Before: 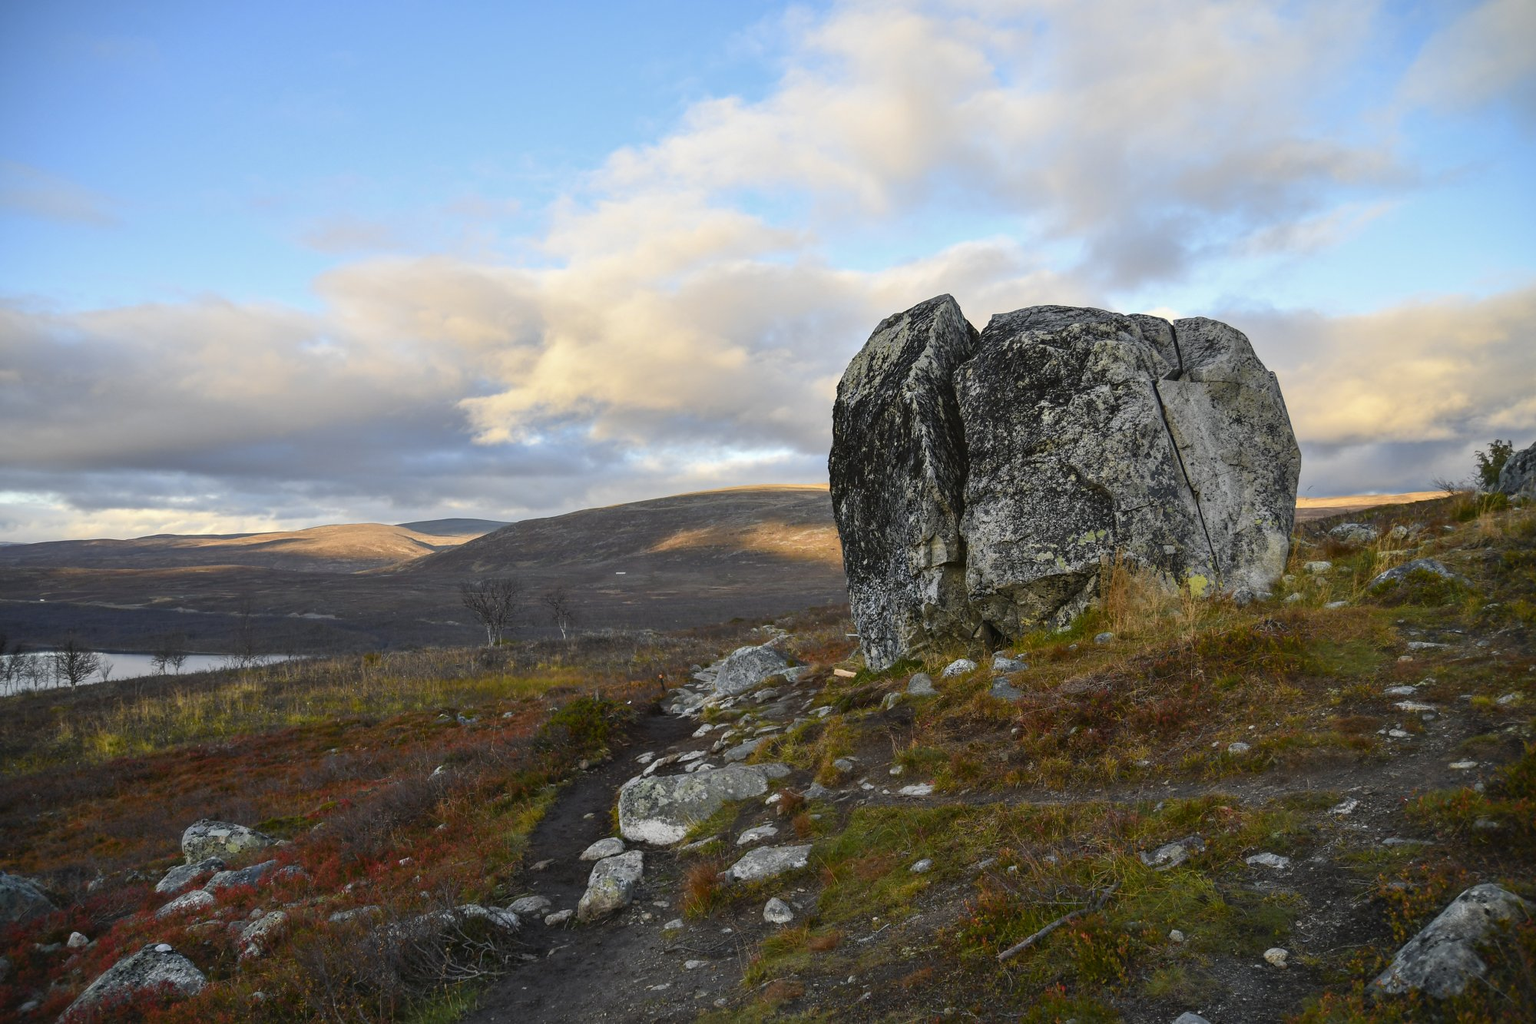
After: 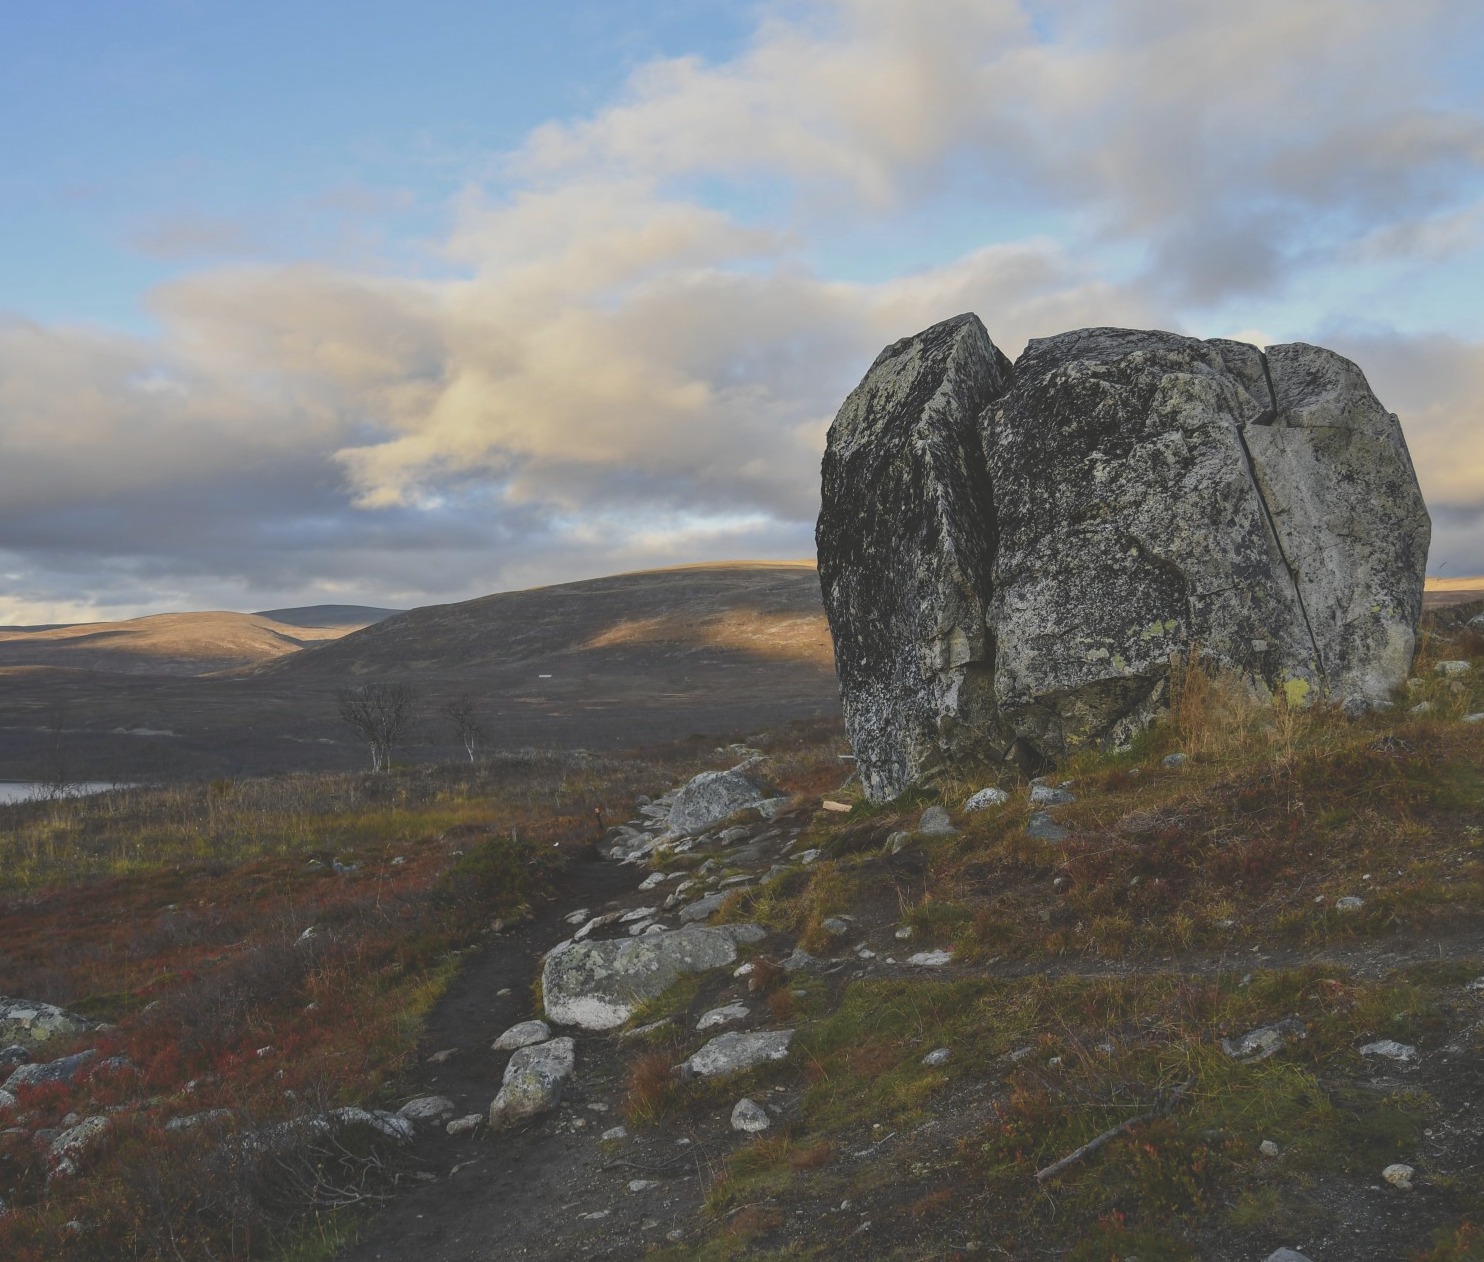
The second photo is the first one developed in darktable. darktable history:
exposure: black level correction -0.036, exposure -0.497 EV, compensate highlight preservation false
crop and rotate: left 13.15%, top 5.251%, right 12.609%
